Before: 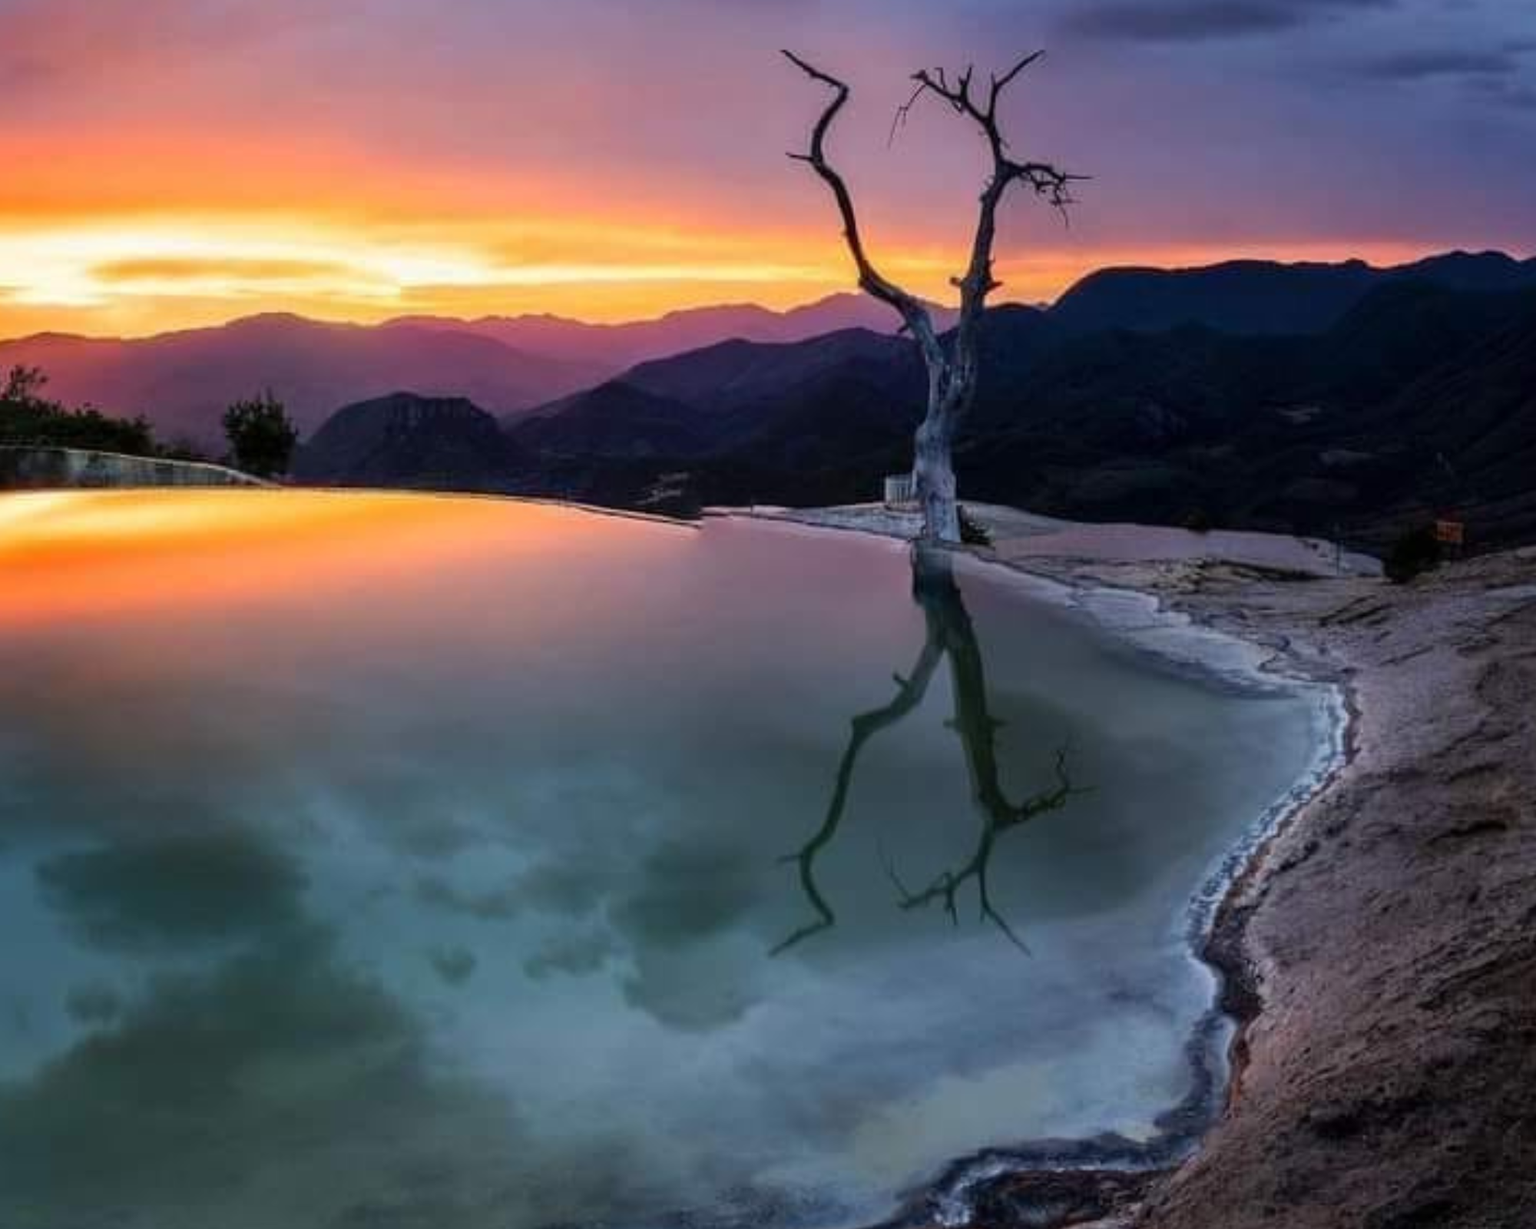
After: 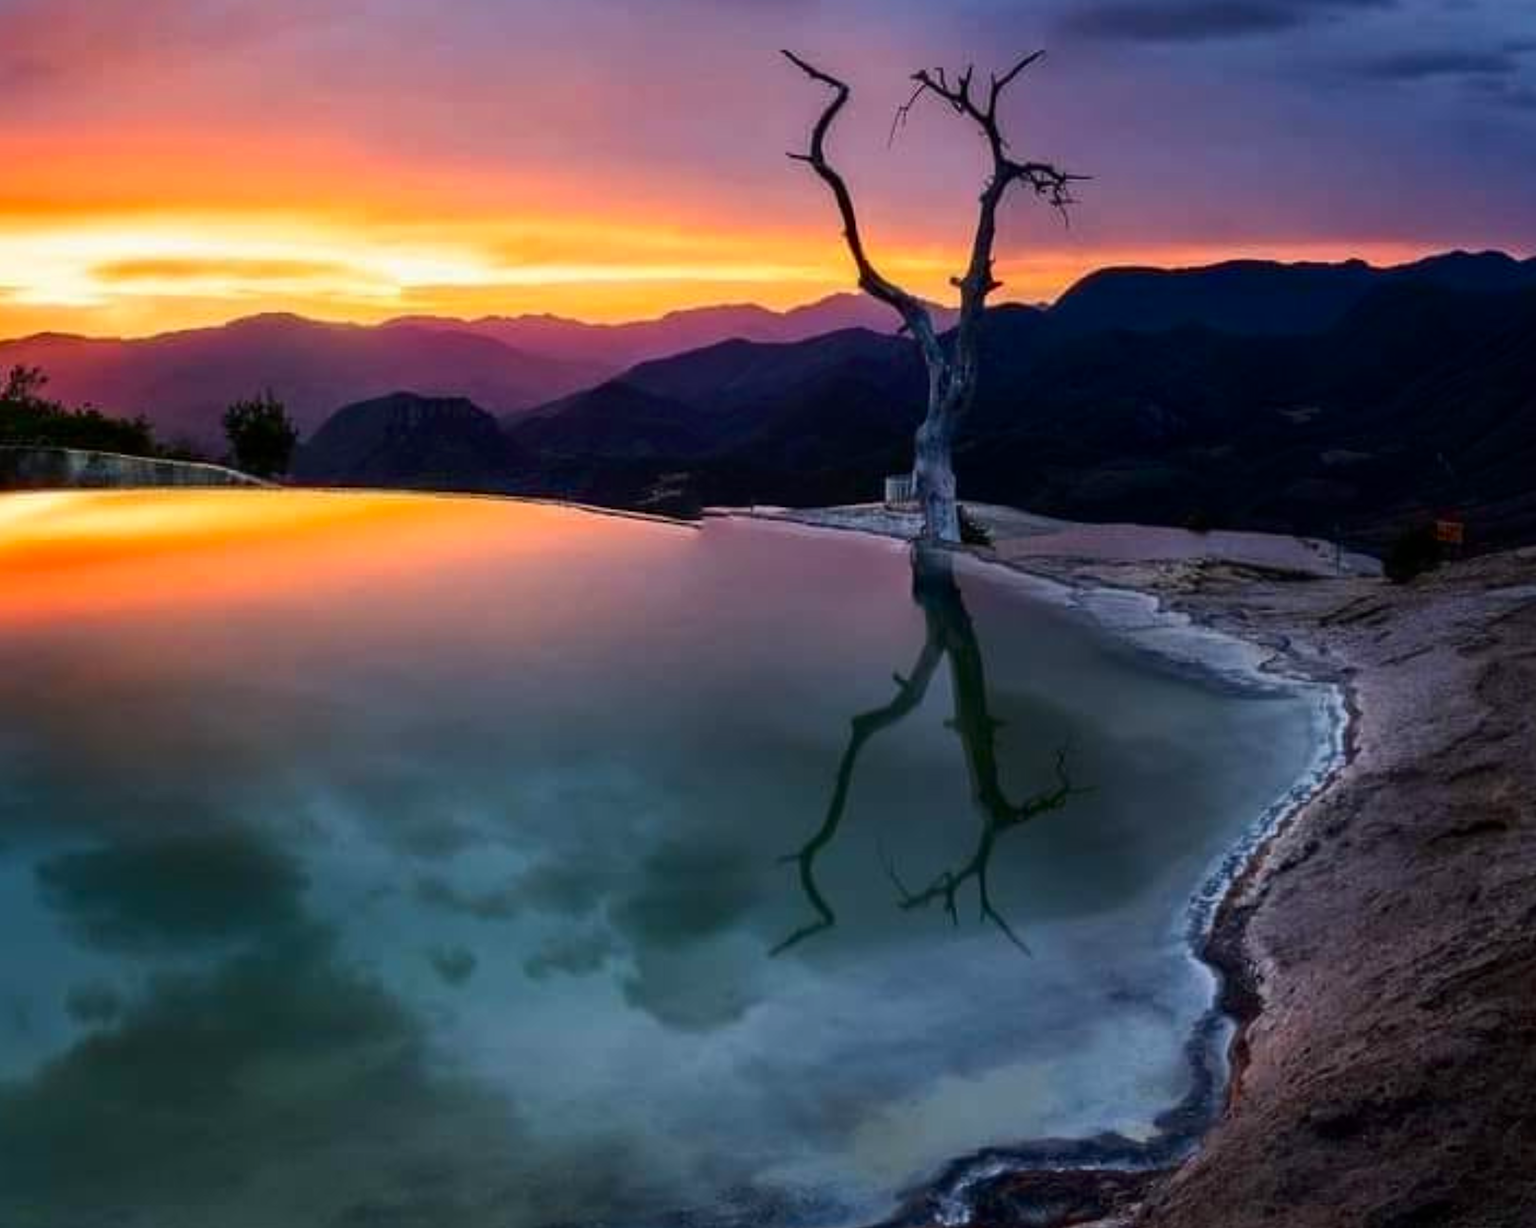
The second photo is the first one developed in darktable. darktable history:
exposure: exposure -0.021 EV, compensate highlight preservation false
contrast brightness saturation: contrast 0.13, brightness -0.05, saturation 0.16
